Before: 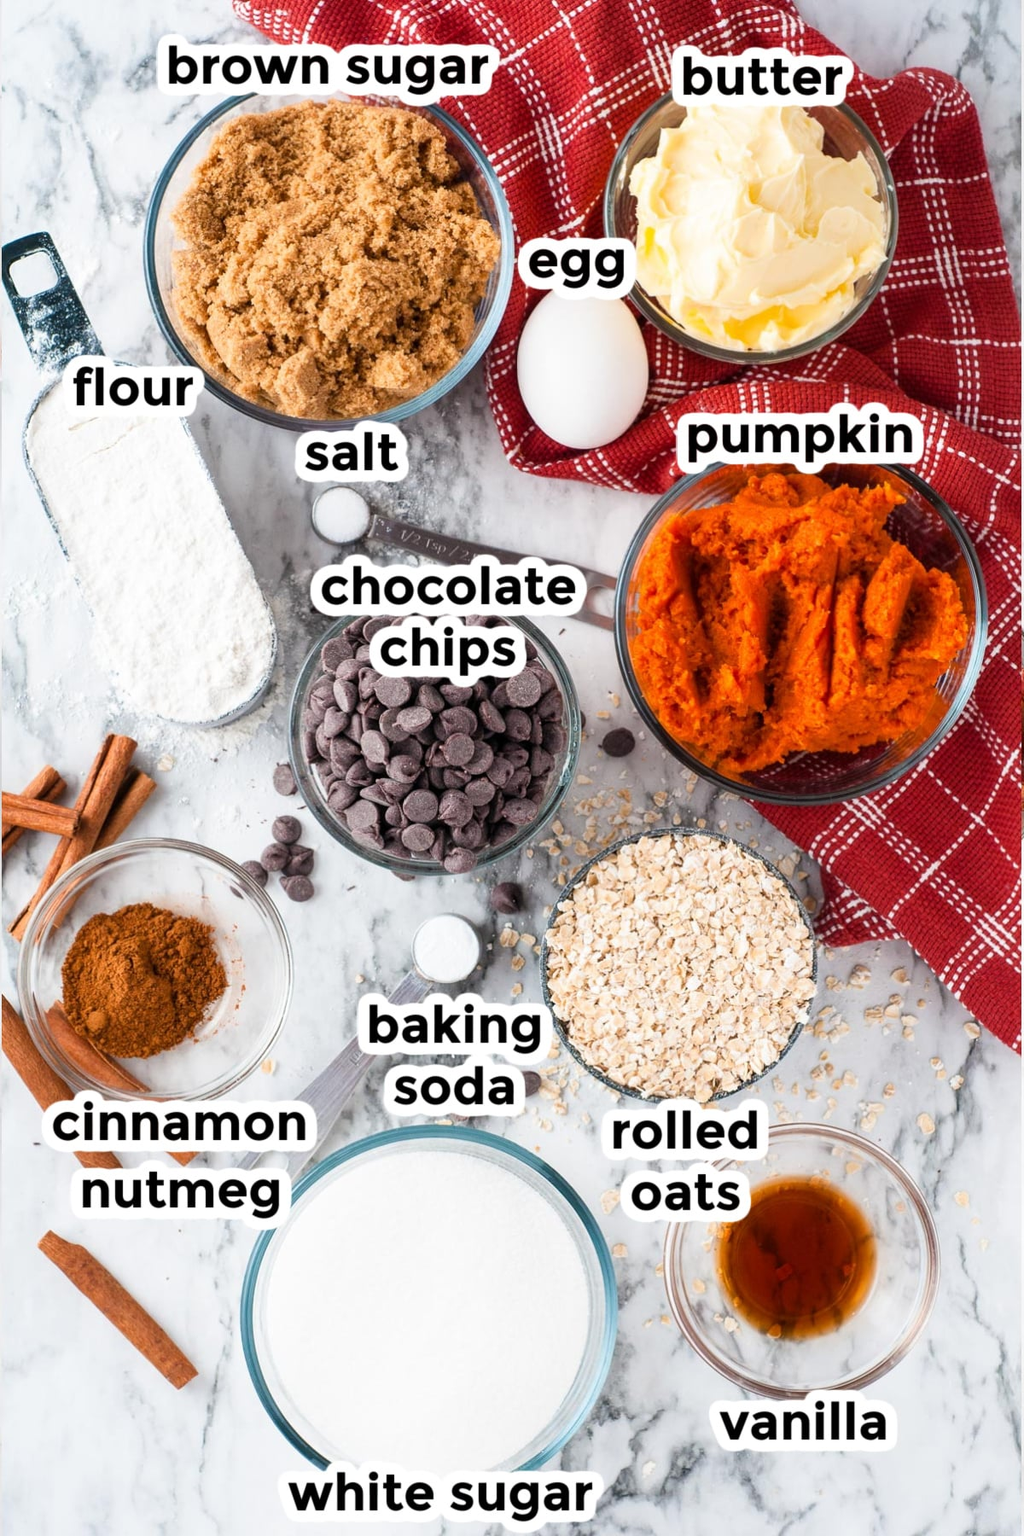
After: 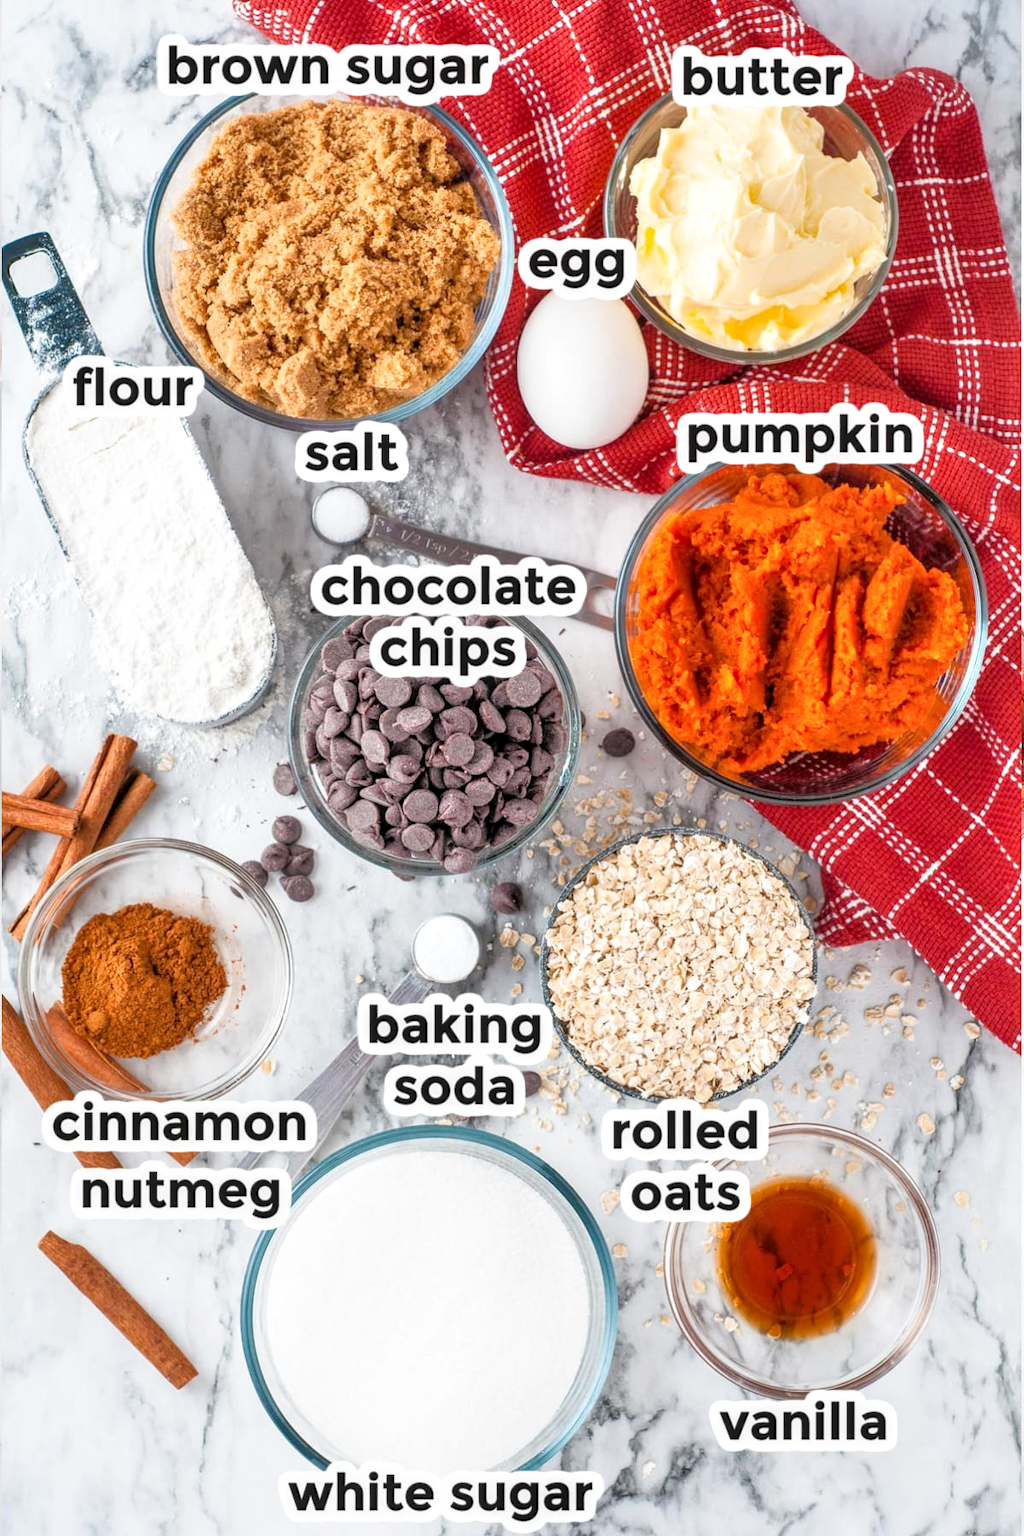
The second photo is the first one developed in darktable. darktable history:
local contrast: on, module defaults
tone equalizer: -7 EV 0.15 EV, -6 EV 0.6 EV, -5 EV 1.15 EV, -4 EV 1.33 EV, -3 EV 1.15 EV, -2 EV 0.6 EV, -1 EV 0.15 EV, mask exposure compensation -0.5 EV
